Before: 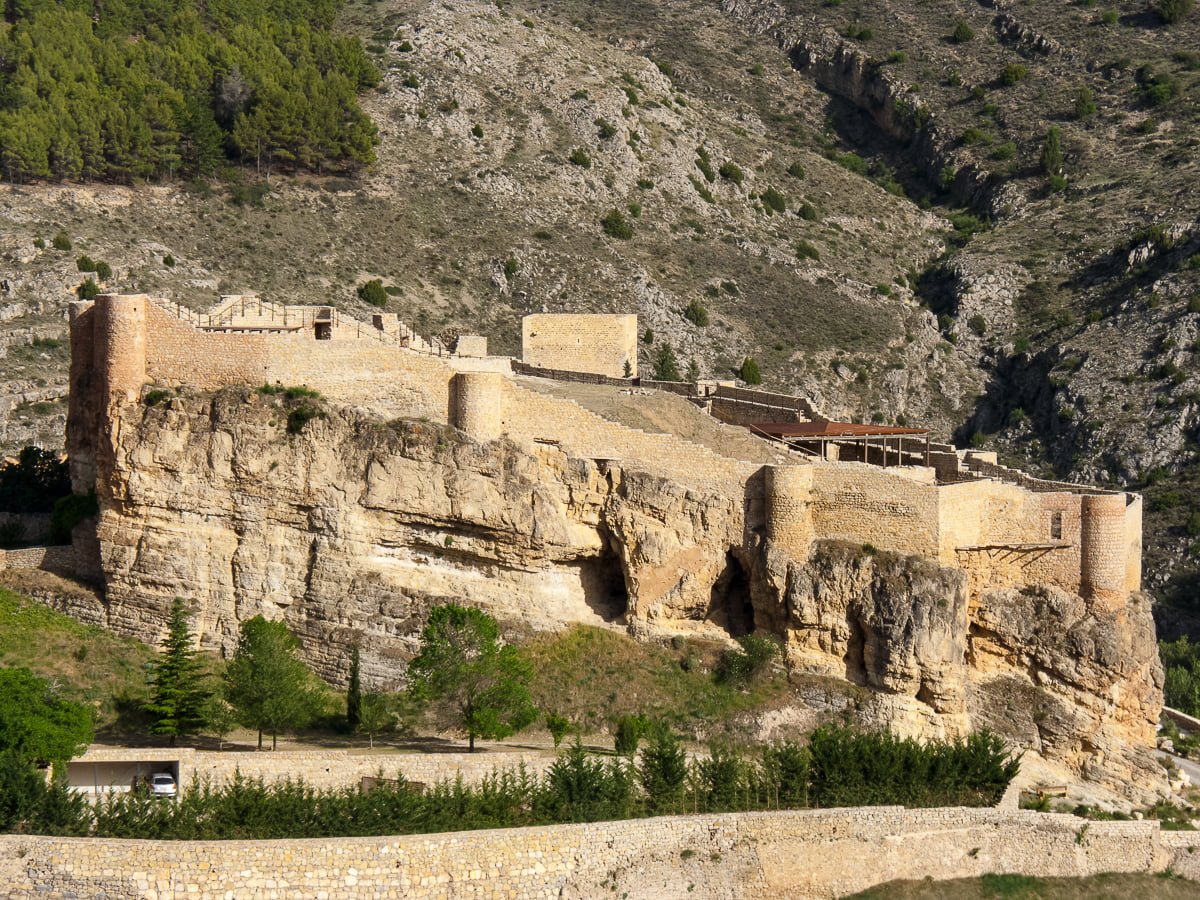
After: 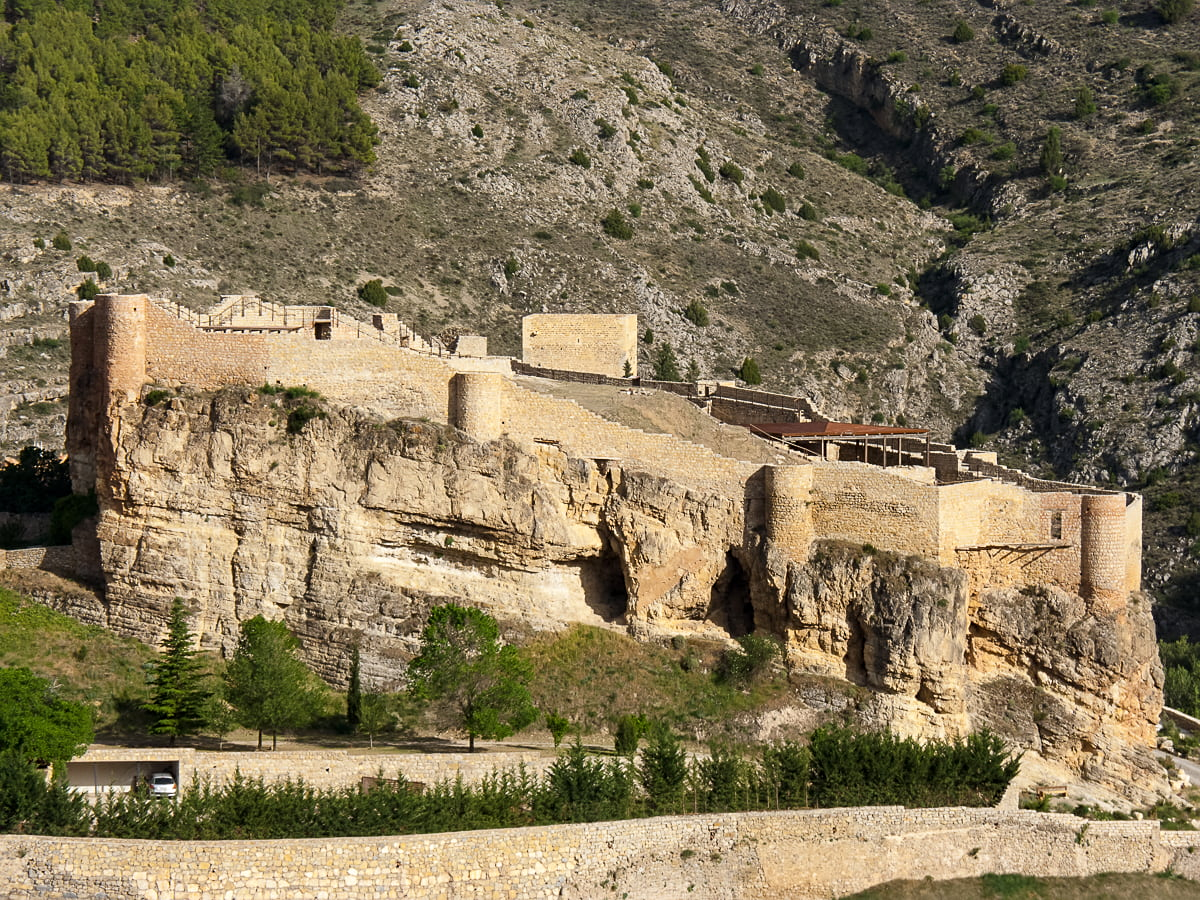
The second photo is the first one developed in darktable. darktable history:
sharpen: amount 0.217
contrast equalizer: octaves 7, y [[0.5 ×6], [0.5 ×6], [0.5, 0.5, 0.501, 0.545, 0.707, 0.863], [0 ×6], [0 ×6]], mix -0.997
